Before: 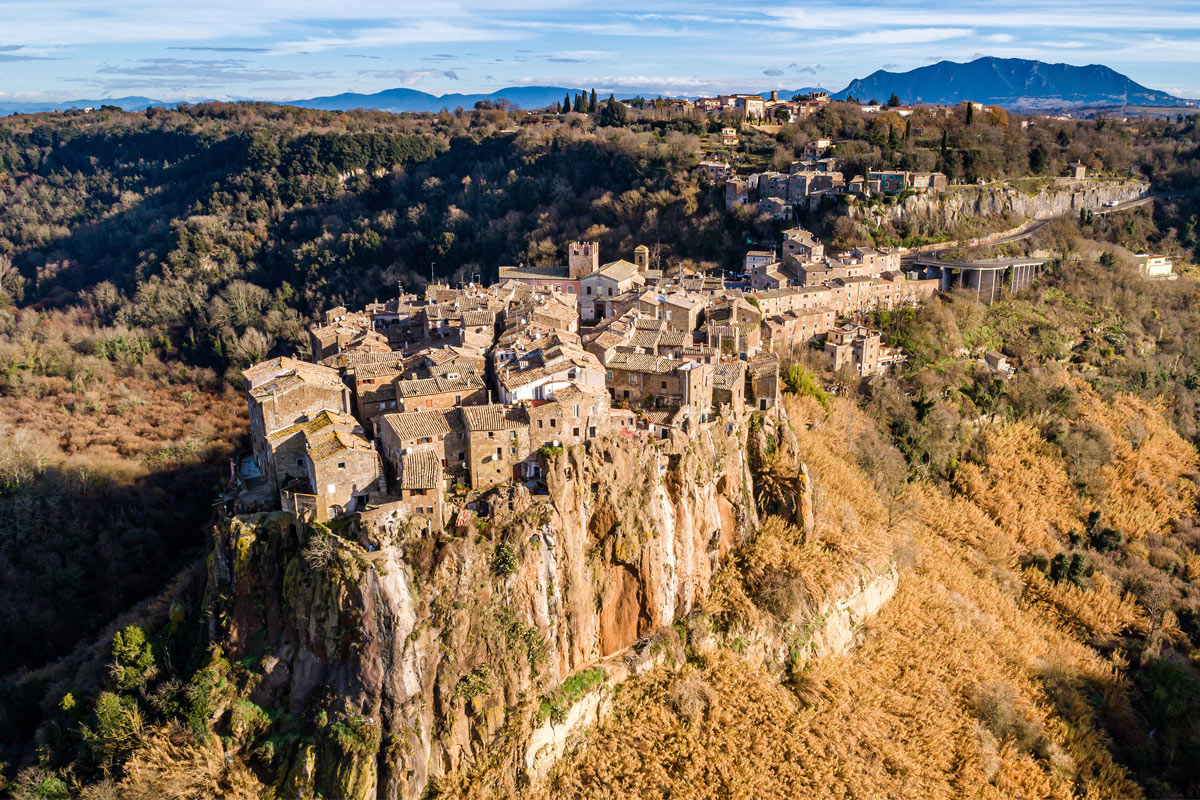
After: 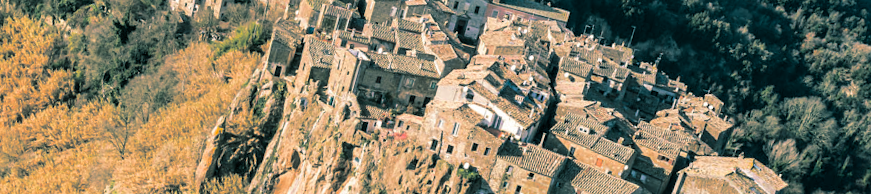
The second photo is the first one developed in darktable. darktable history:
split-toning: shadows › hue 186.43°, highlights › hue 49.29°, compress 30.29%
crop and rotate: angle 16.12°, top 30.835%, bottom 35.653%
contrast brightness saturation: contrast 0.04, saturation 0.07
